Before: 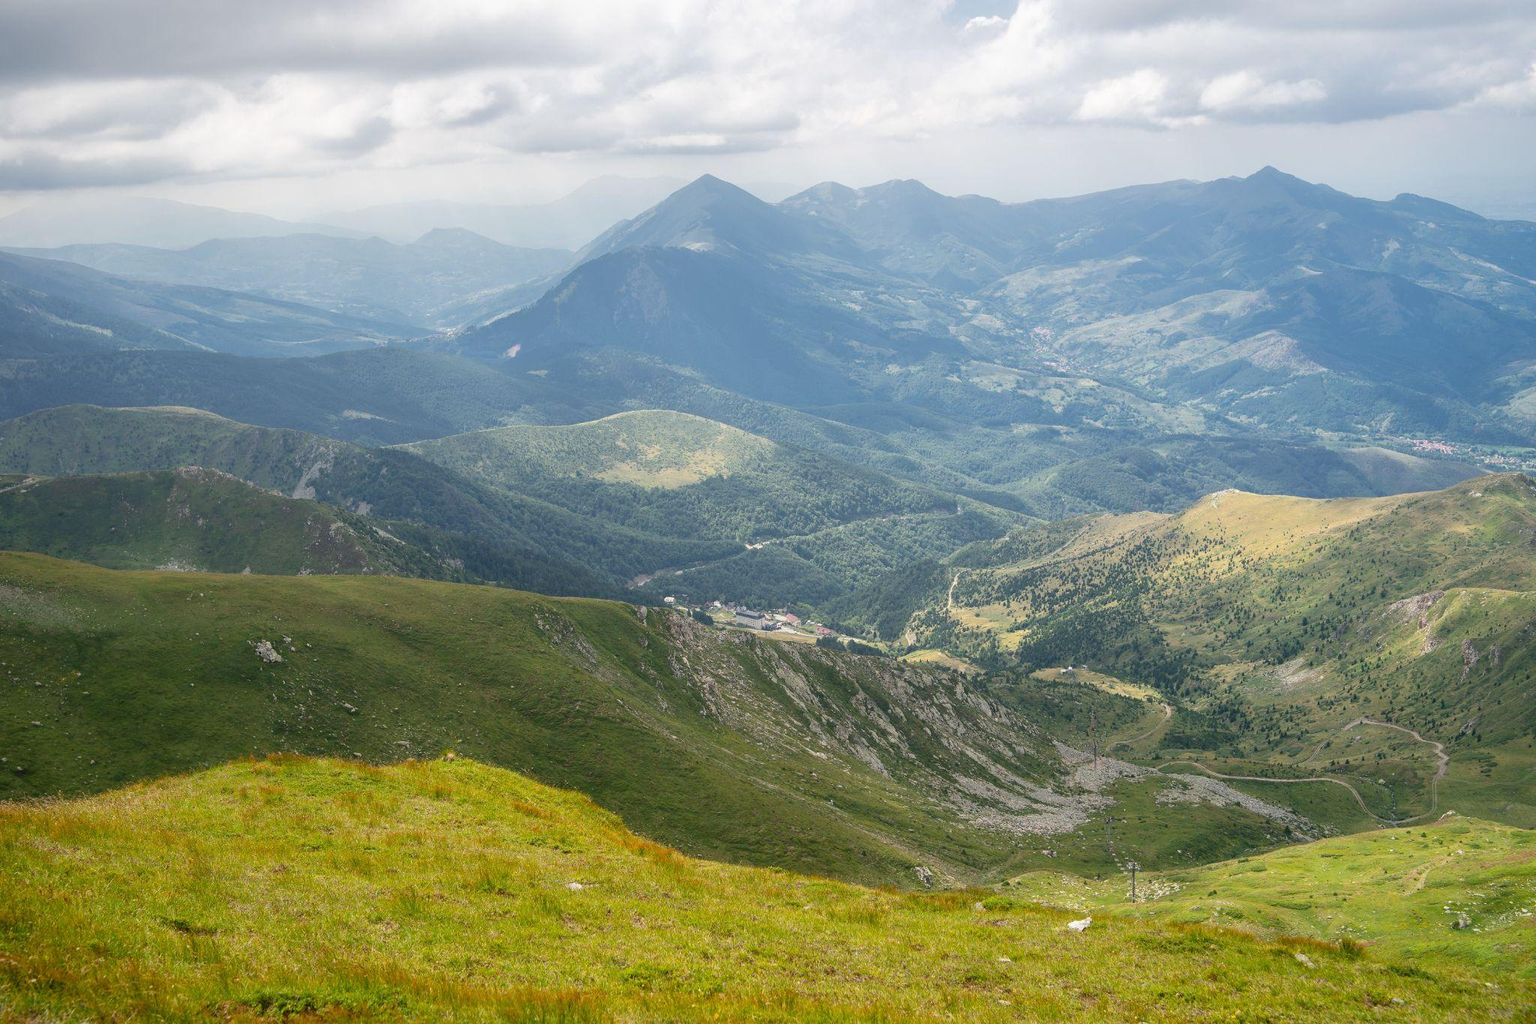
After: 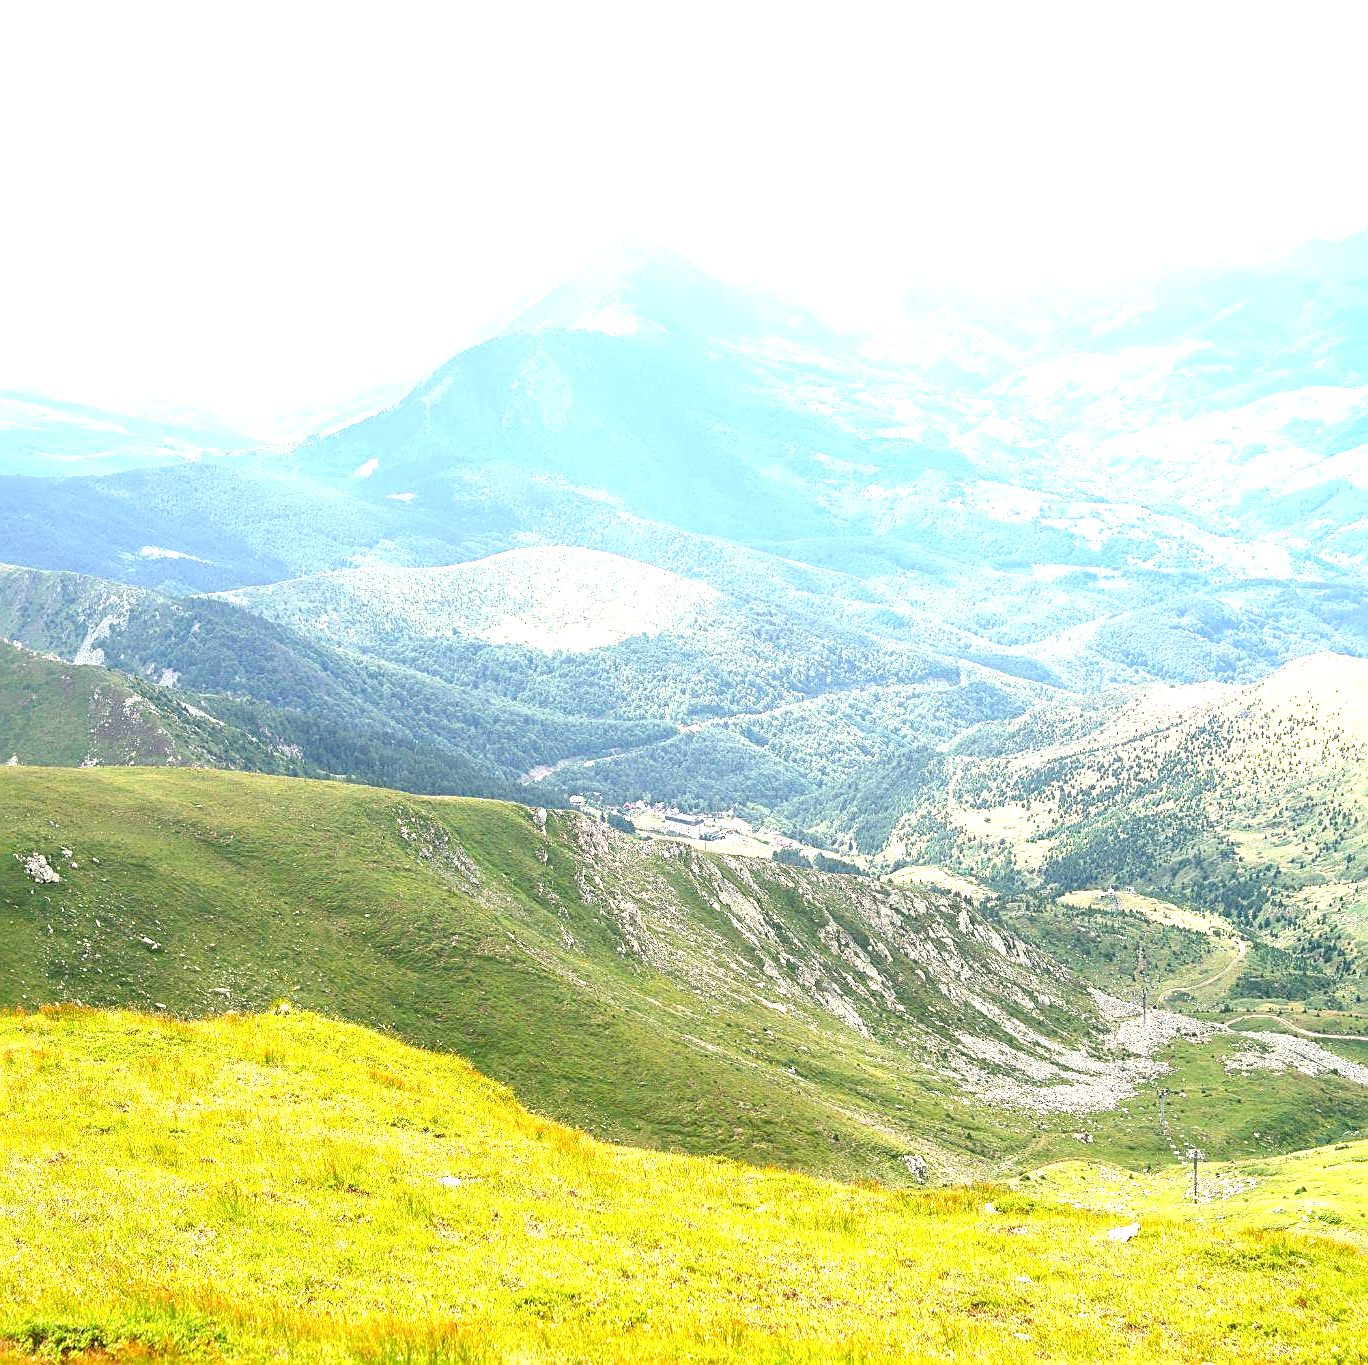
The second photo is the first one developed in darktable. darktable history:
sharpen: on, module defaults
exposure: black level correction 0.001, exposure 1.821 EV, compensate exposure bias true, compensate highlight preservation false
crop: left 15.43%, right 17.756%
